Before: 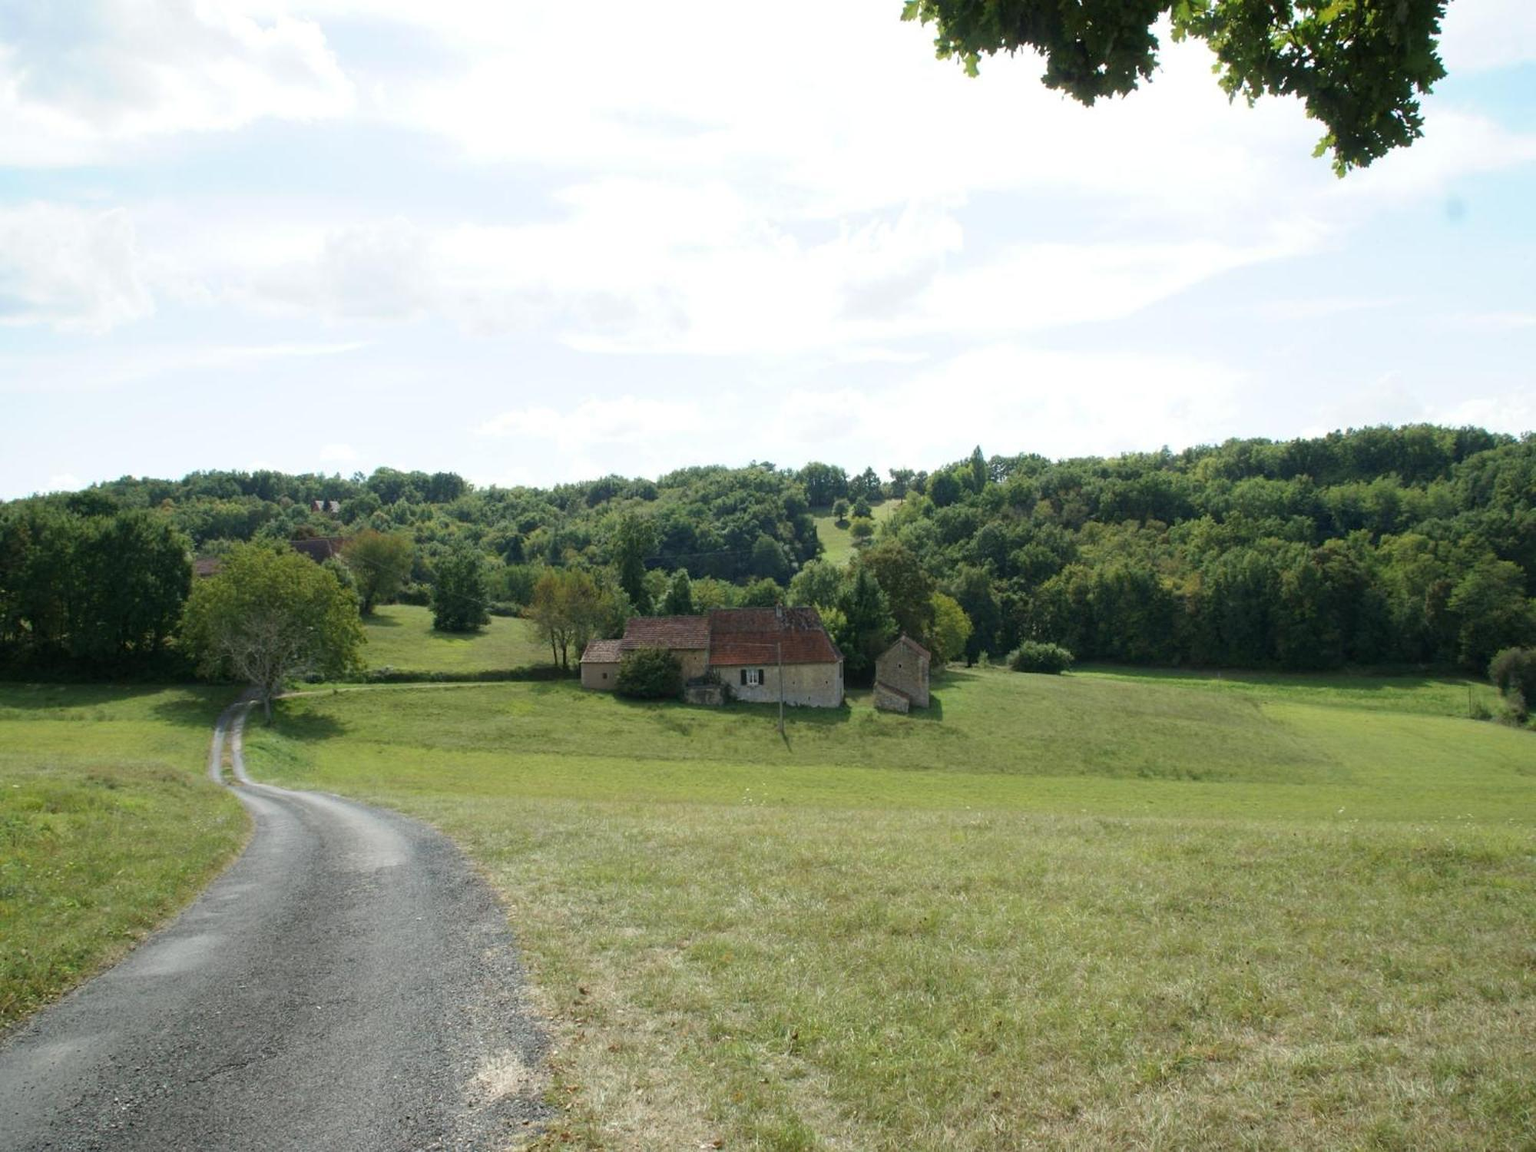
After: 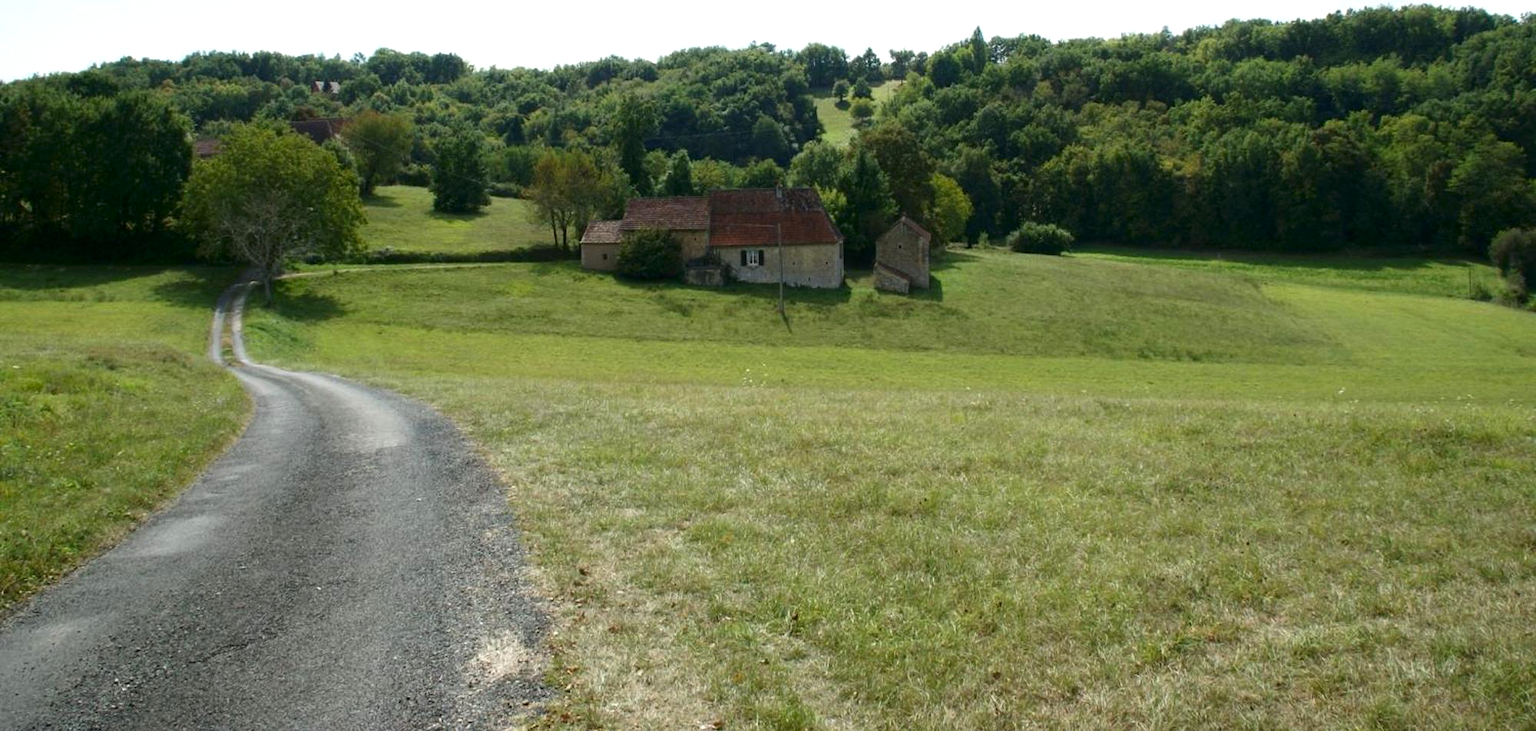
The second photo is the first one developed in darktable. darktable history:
exposure: exposure 0.197 EV, compensate highlight preservation false
contrast brightness saturation: contrast 0.07, brightness -0.13, saturation 0.06
crop and rotate: top 36.435%
